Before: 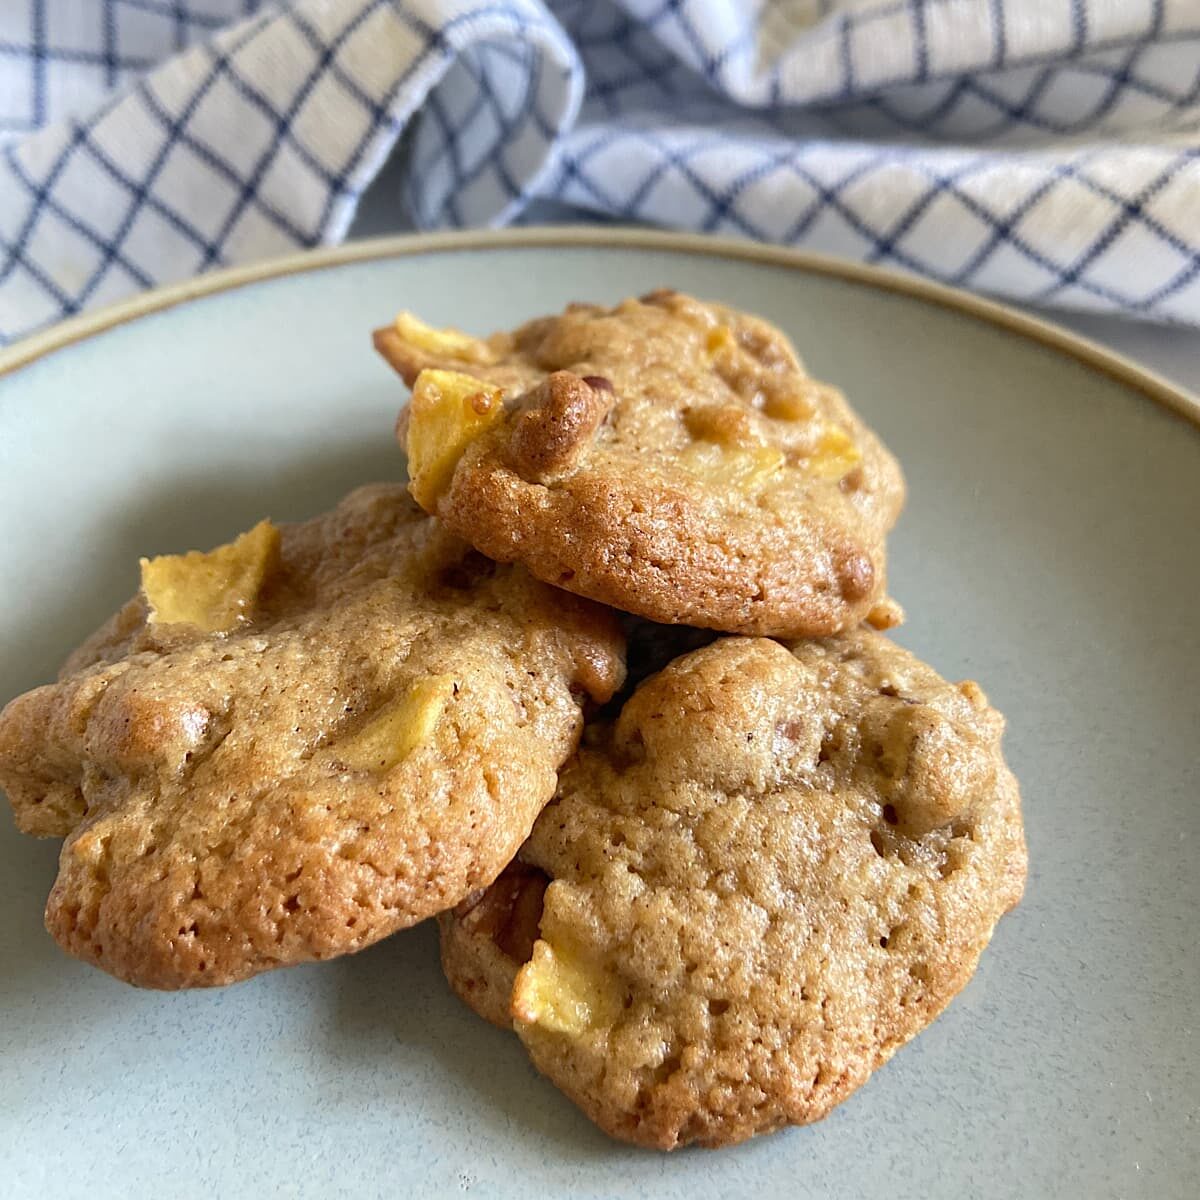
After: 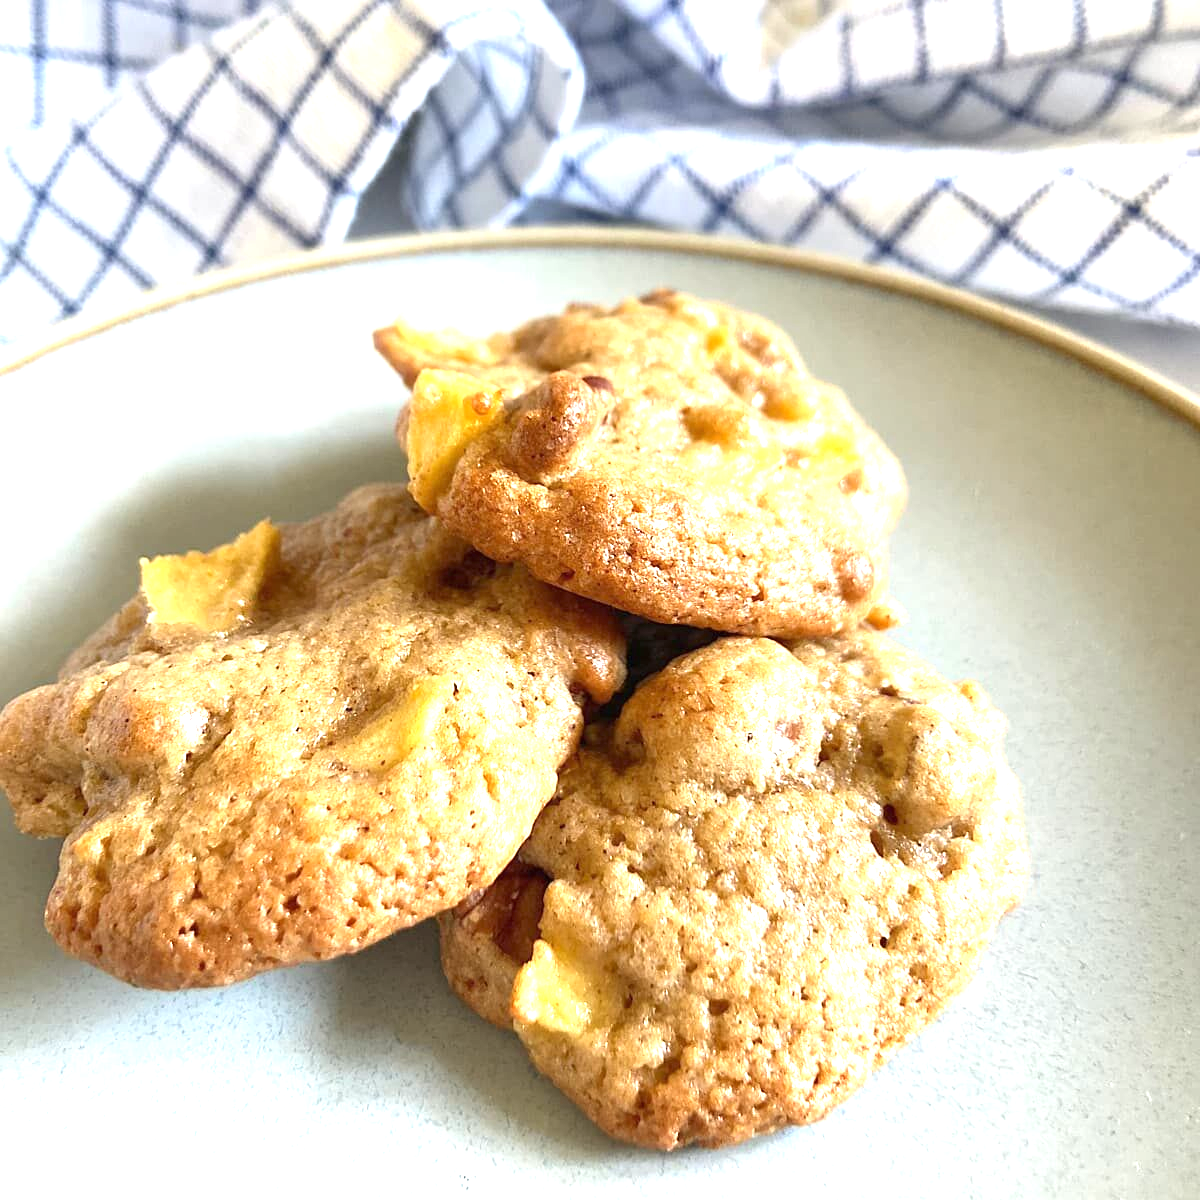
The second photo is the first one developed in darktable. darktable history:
exposure: black level correction 0, exposure 1.2 EV, compensate exposure bias true, compensate highlight preservation false
